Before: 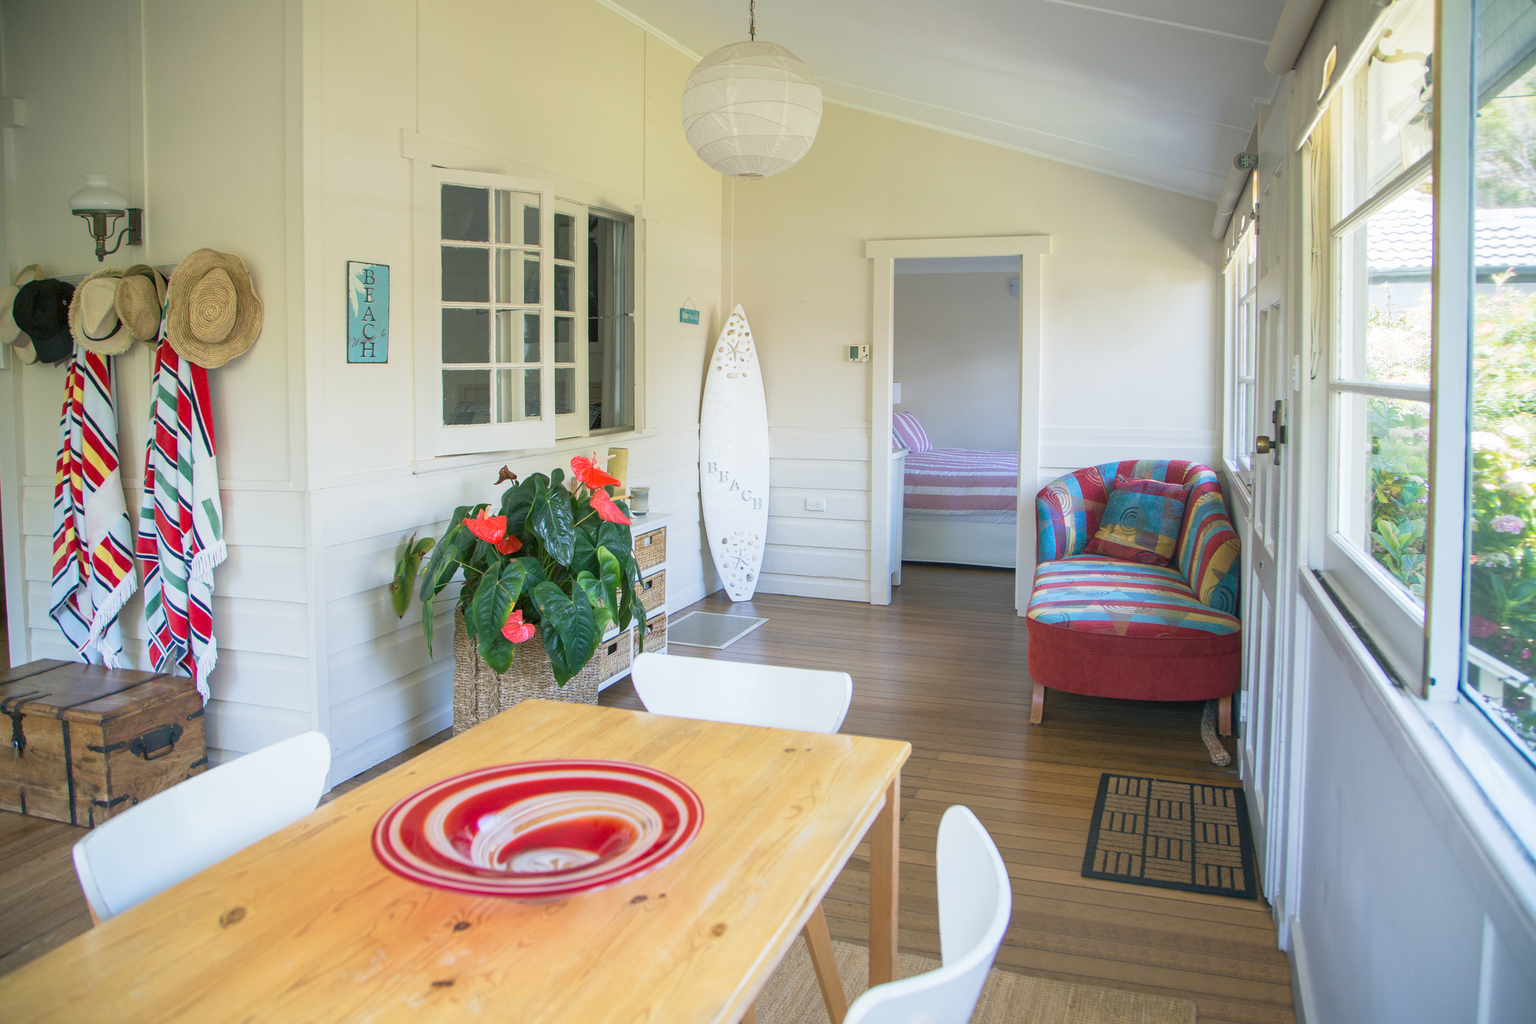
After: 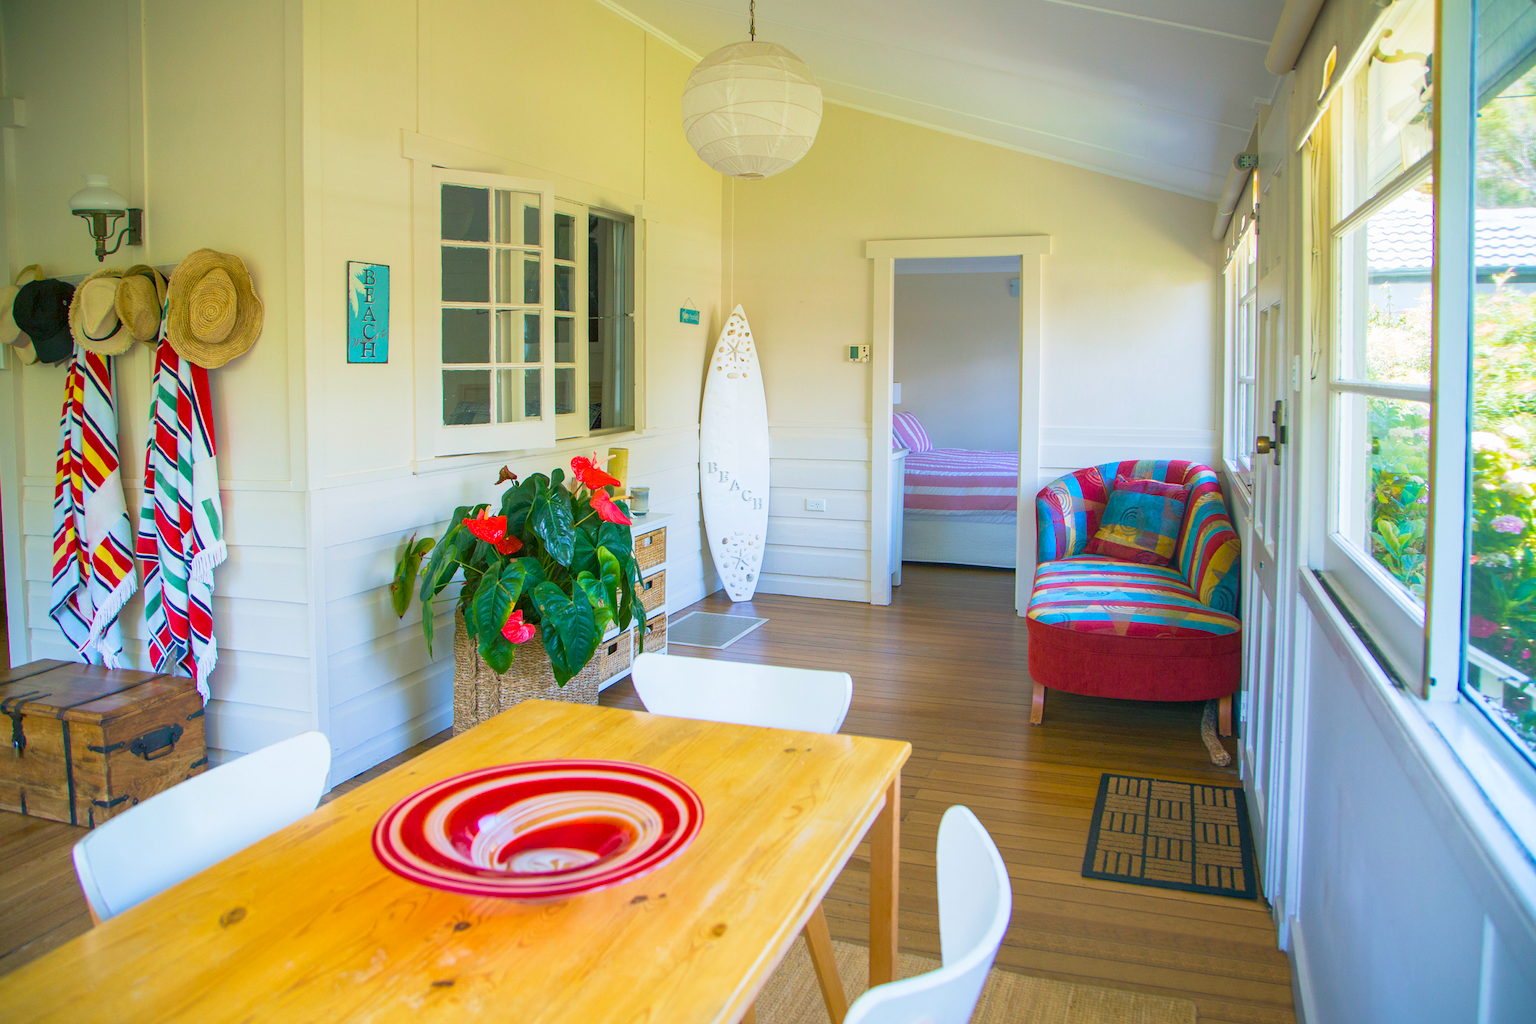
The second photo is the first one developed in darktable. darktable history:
color balance rgb: linear chroma grading › global chroma 20.399%, perceptual saturation grading › global saturation 25.353%, global vibrance 12.269%
velvia: on, module defaults
